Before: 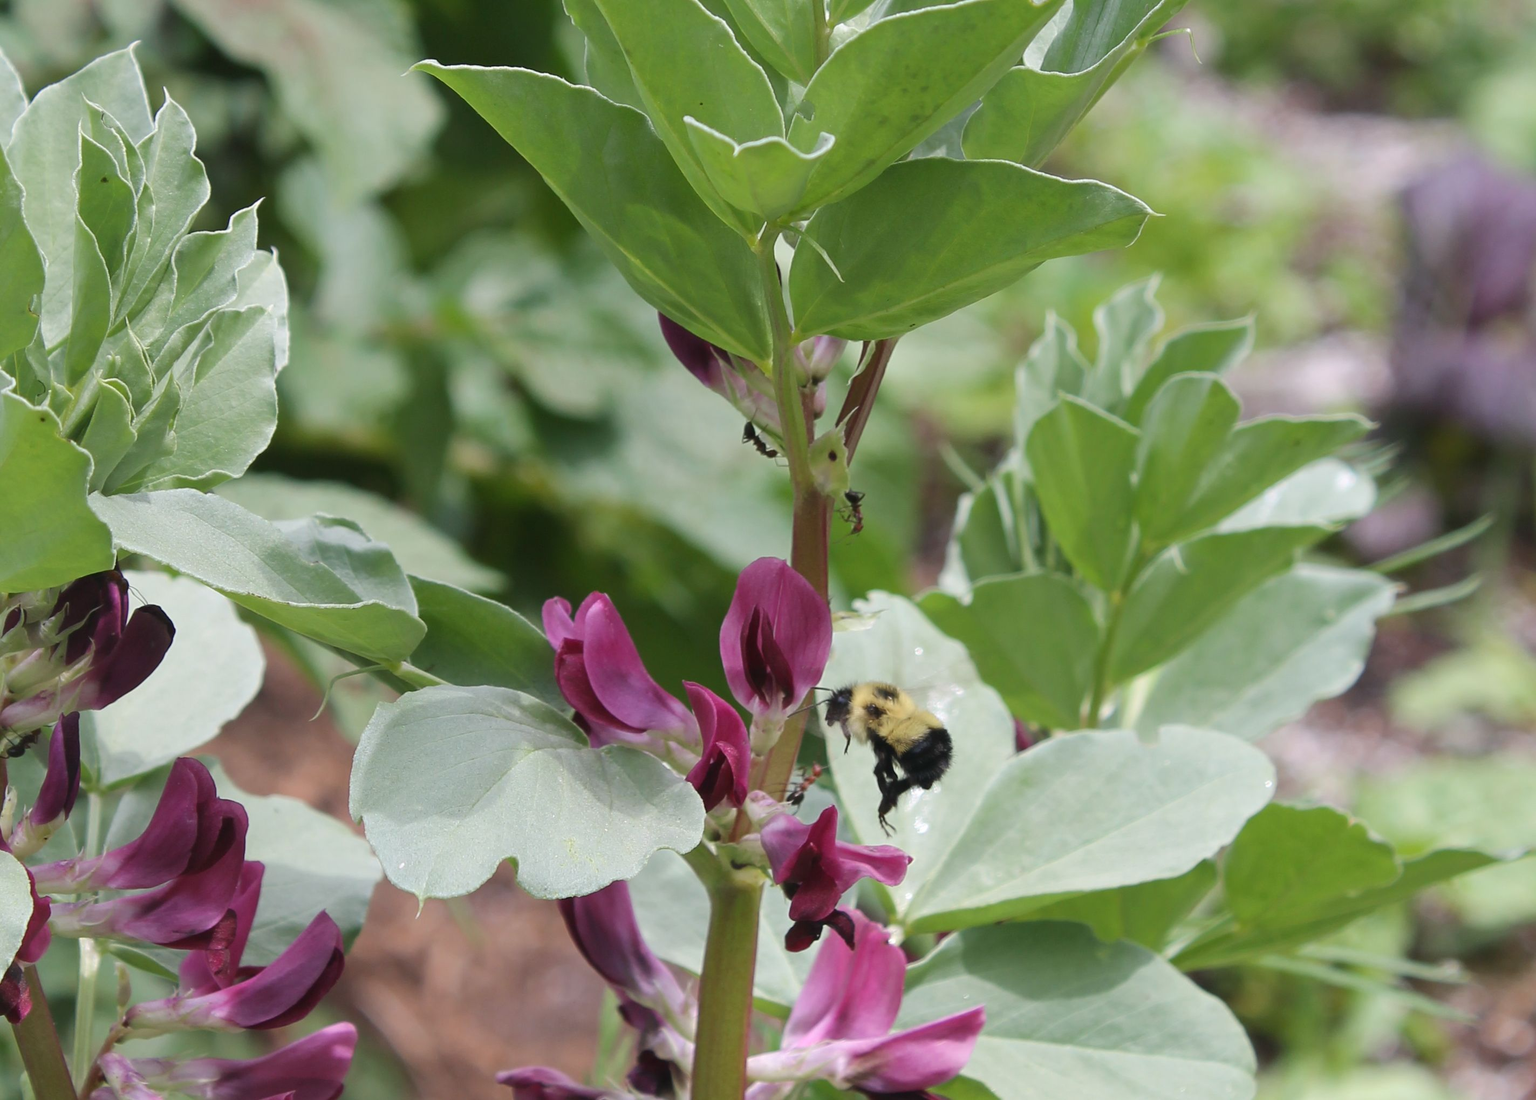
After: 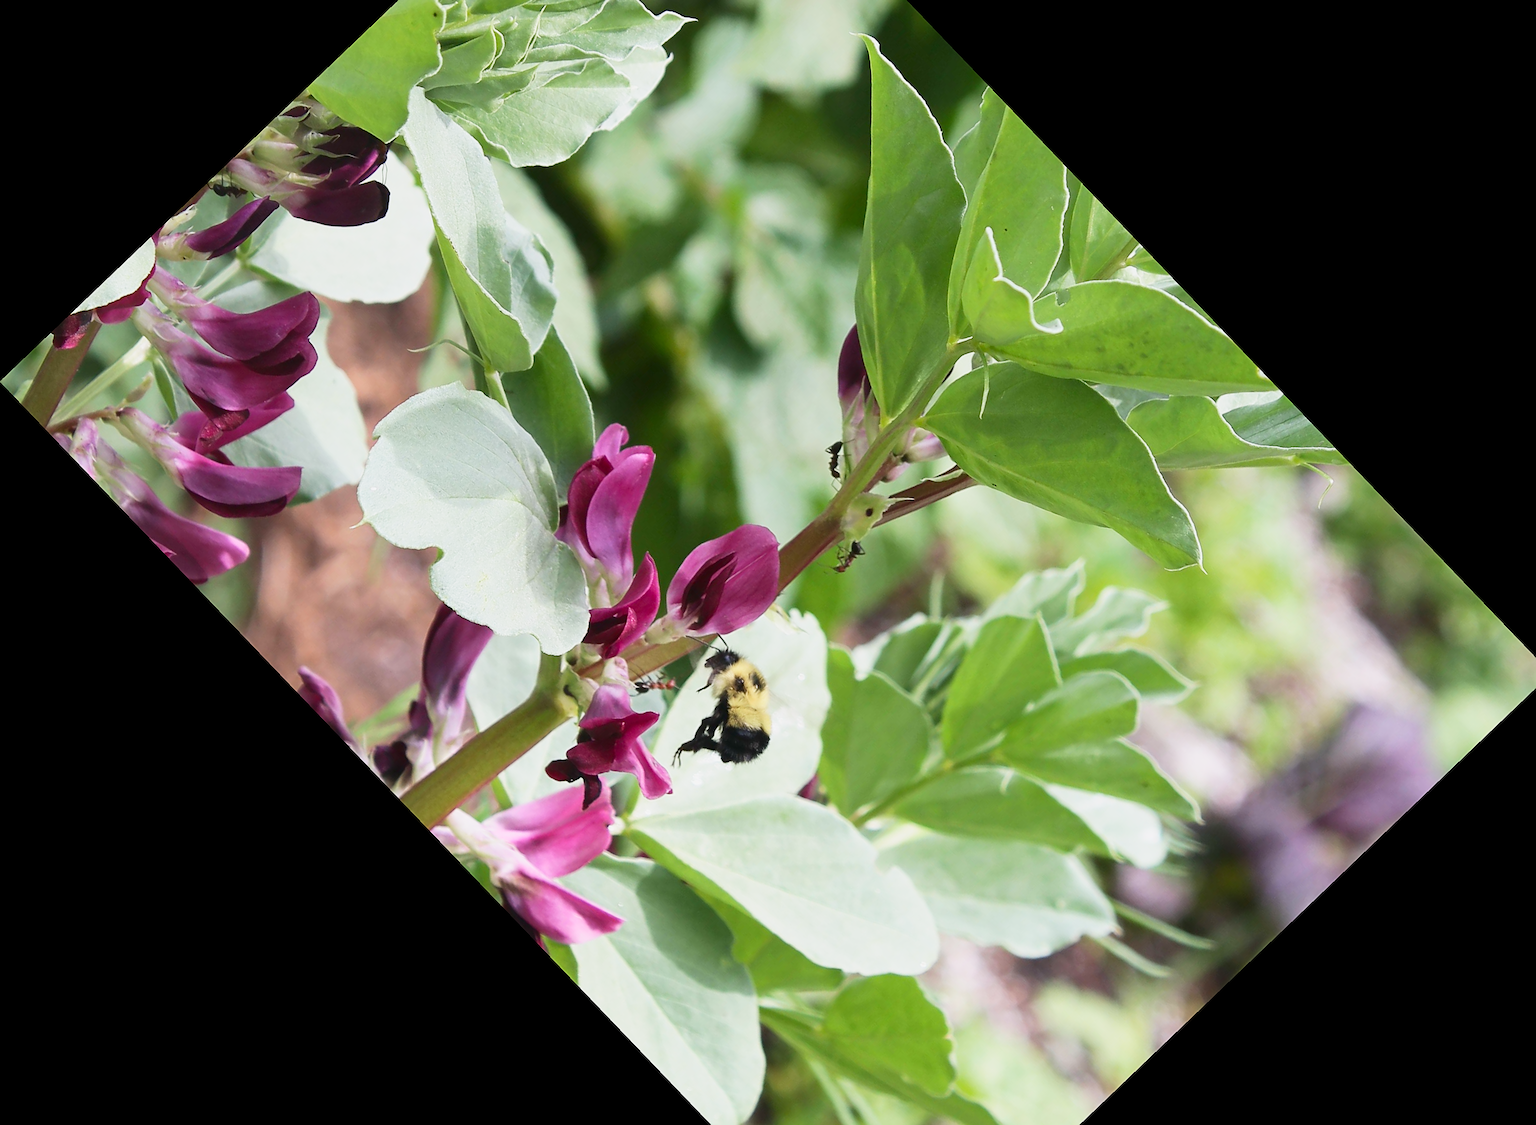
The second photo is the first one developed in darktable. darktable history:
tone equalizer: on, module defaults
contrast brightness saturation: contrast 0.15, brightness -0.01, saturation 0.1
base curve: curves: ch0 [(0, 0) (0.088, 0.125) (0.176, 0.251) (0.354, 0.501) (0.613, 0.749) (1, 0.877)], preserve colors none
sharpen: on, module defaults
crop and rotate: angle -46.26°, top 16.234%, right 0.912%, bottom 11.704%
